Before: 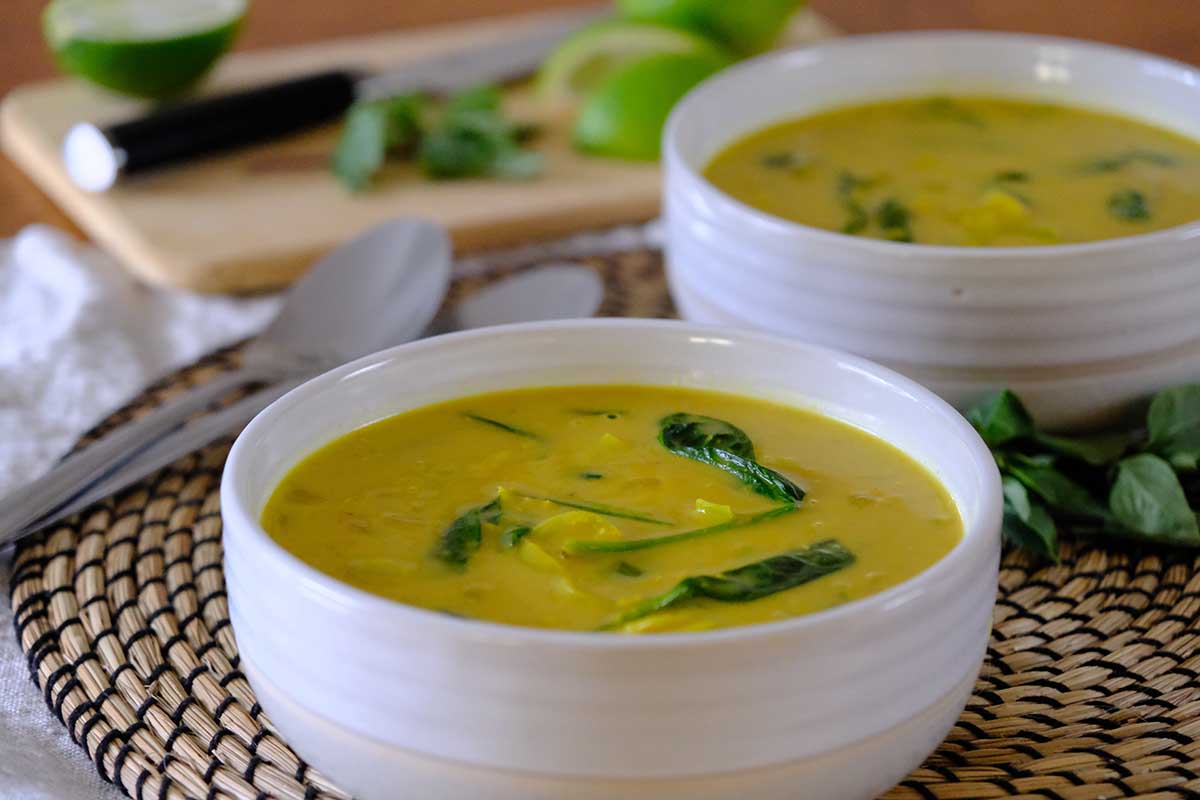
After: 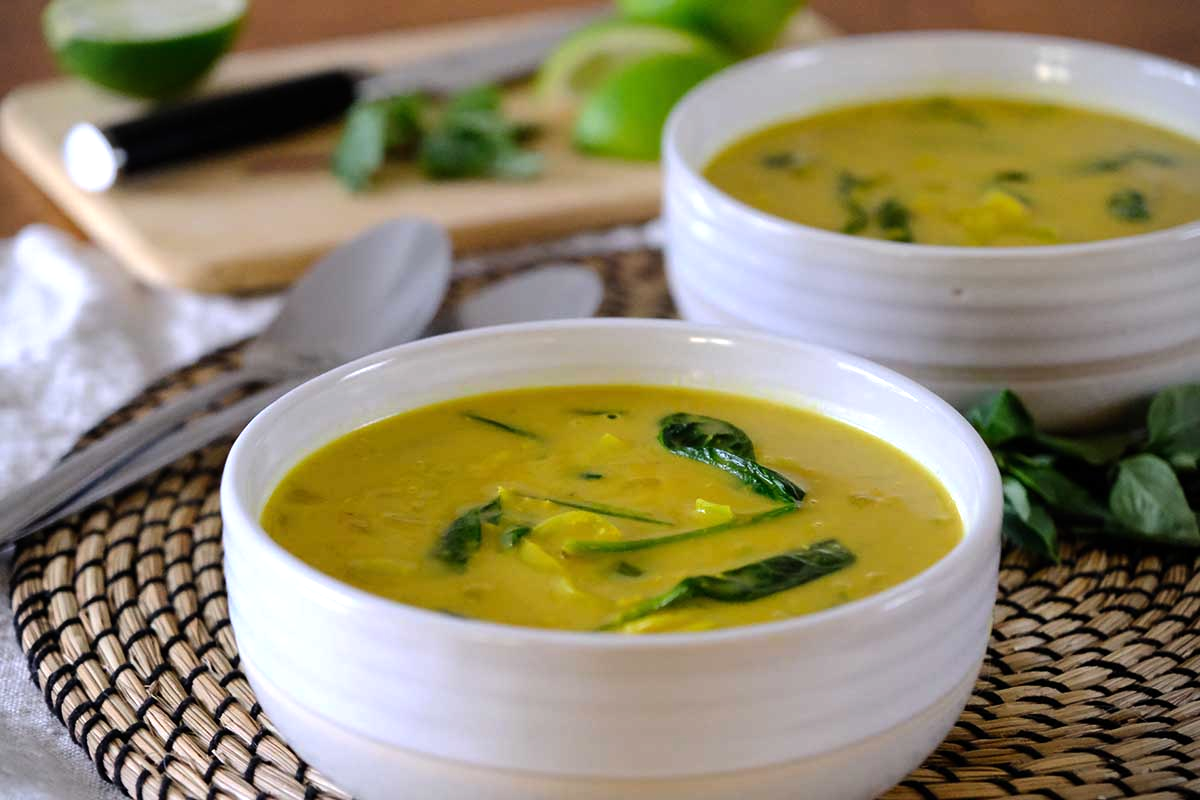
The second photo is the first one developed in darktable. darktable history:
vignetting: fall-off start 92.6%, brightness -0.52, saturation -0.51, center (-0.012, 0)
tone equalizer: -8 EV -0.417 EV, -7 EV -0.389 EV, -6 EV -0.333 EV, -5 EV -0.222 EV, -3 EV 0.222 EV, -2 EV 0.333 EV, -1 EV 0.389 EV, +0 EV 0.417 EV, edges refinement/feathering 500, mask exposure compensation -1.57 EV, preserve details no
